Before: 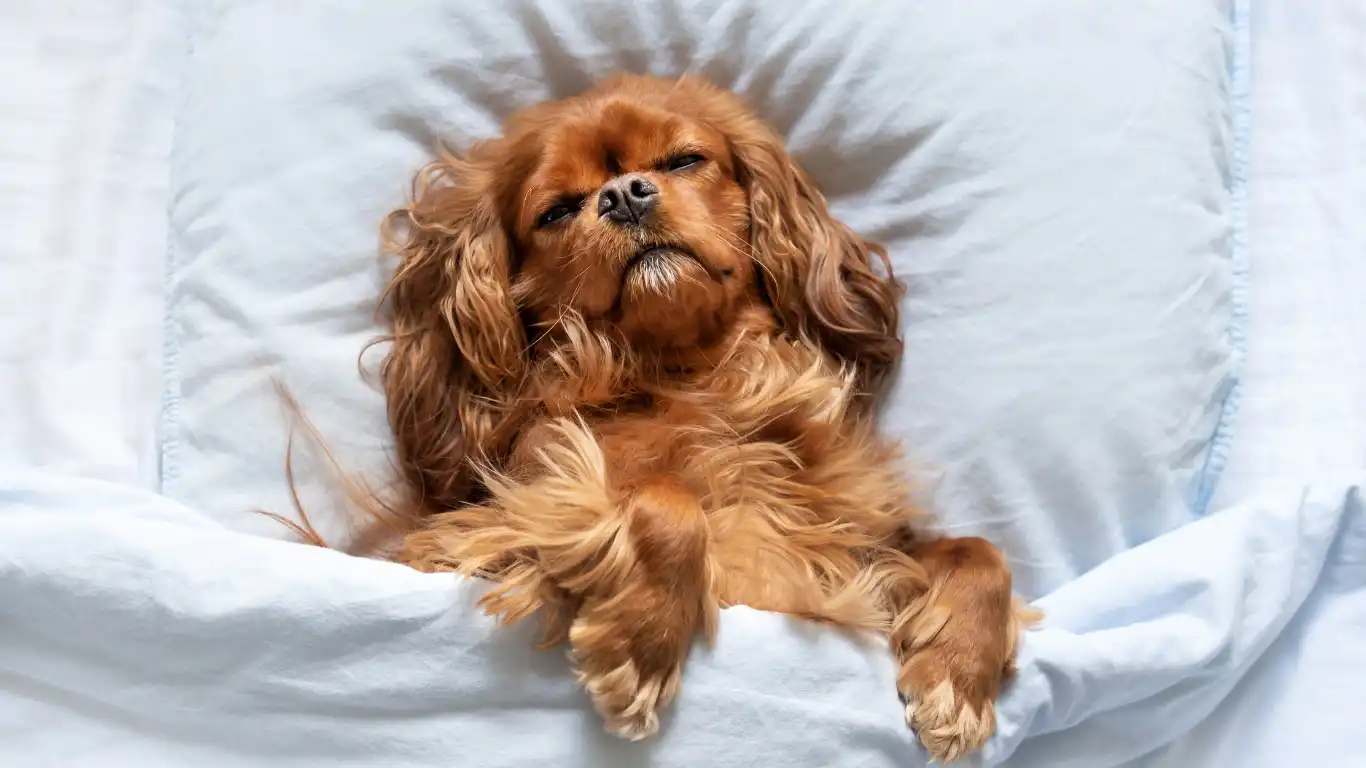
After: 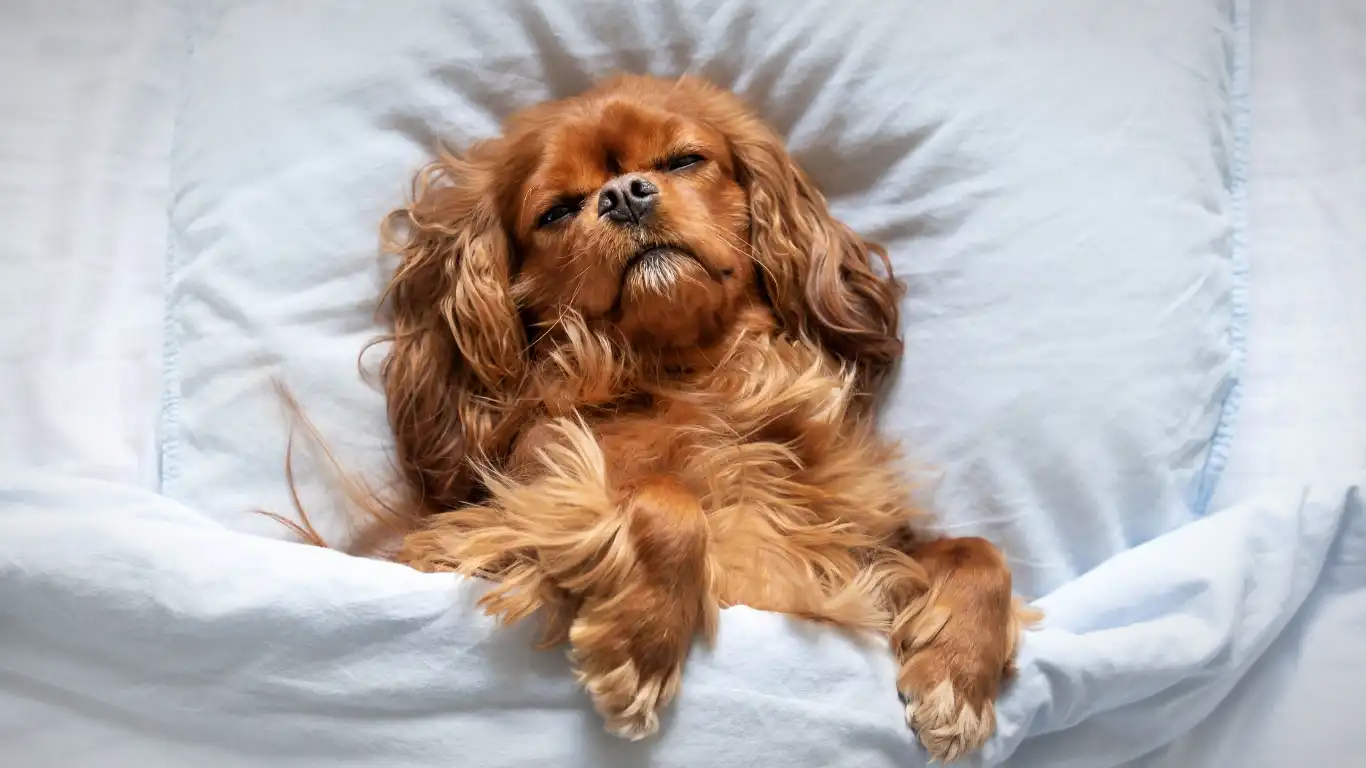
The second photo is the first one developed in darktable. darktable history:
white balance: emerald 1
vignetting: fall-off radius 70%, automatic ratio true
